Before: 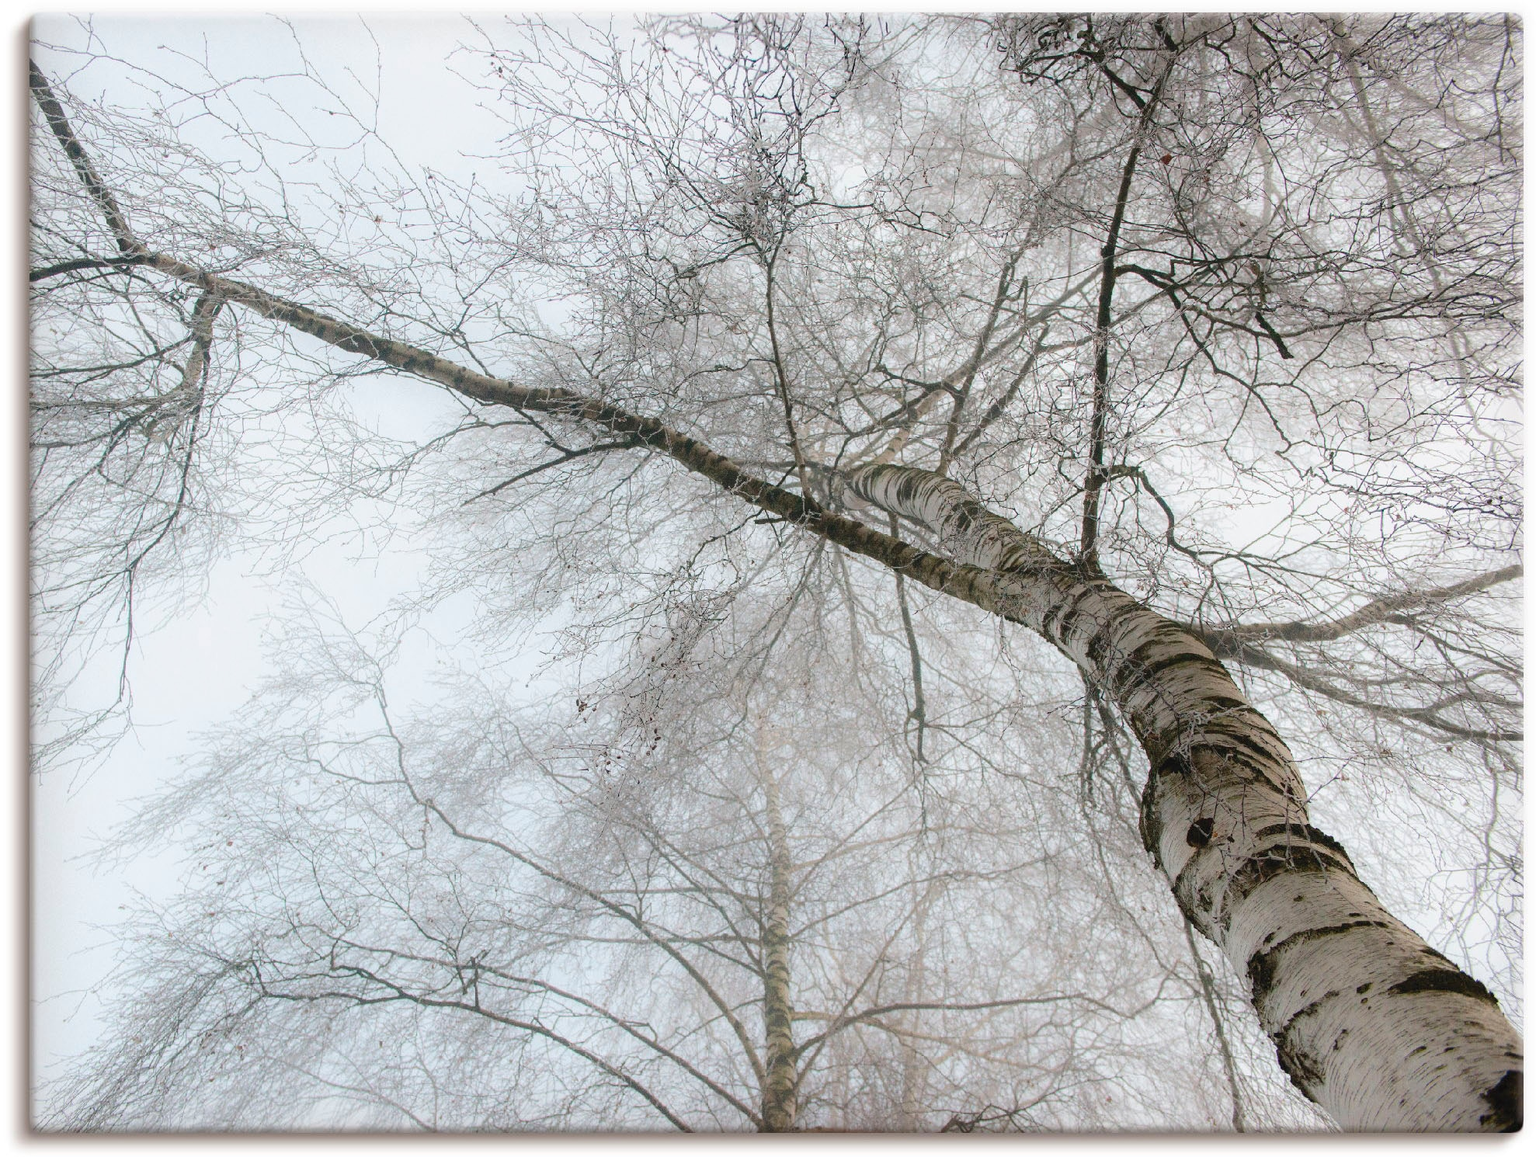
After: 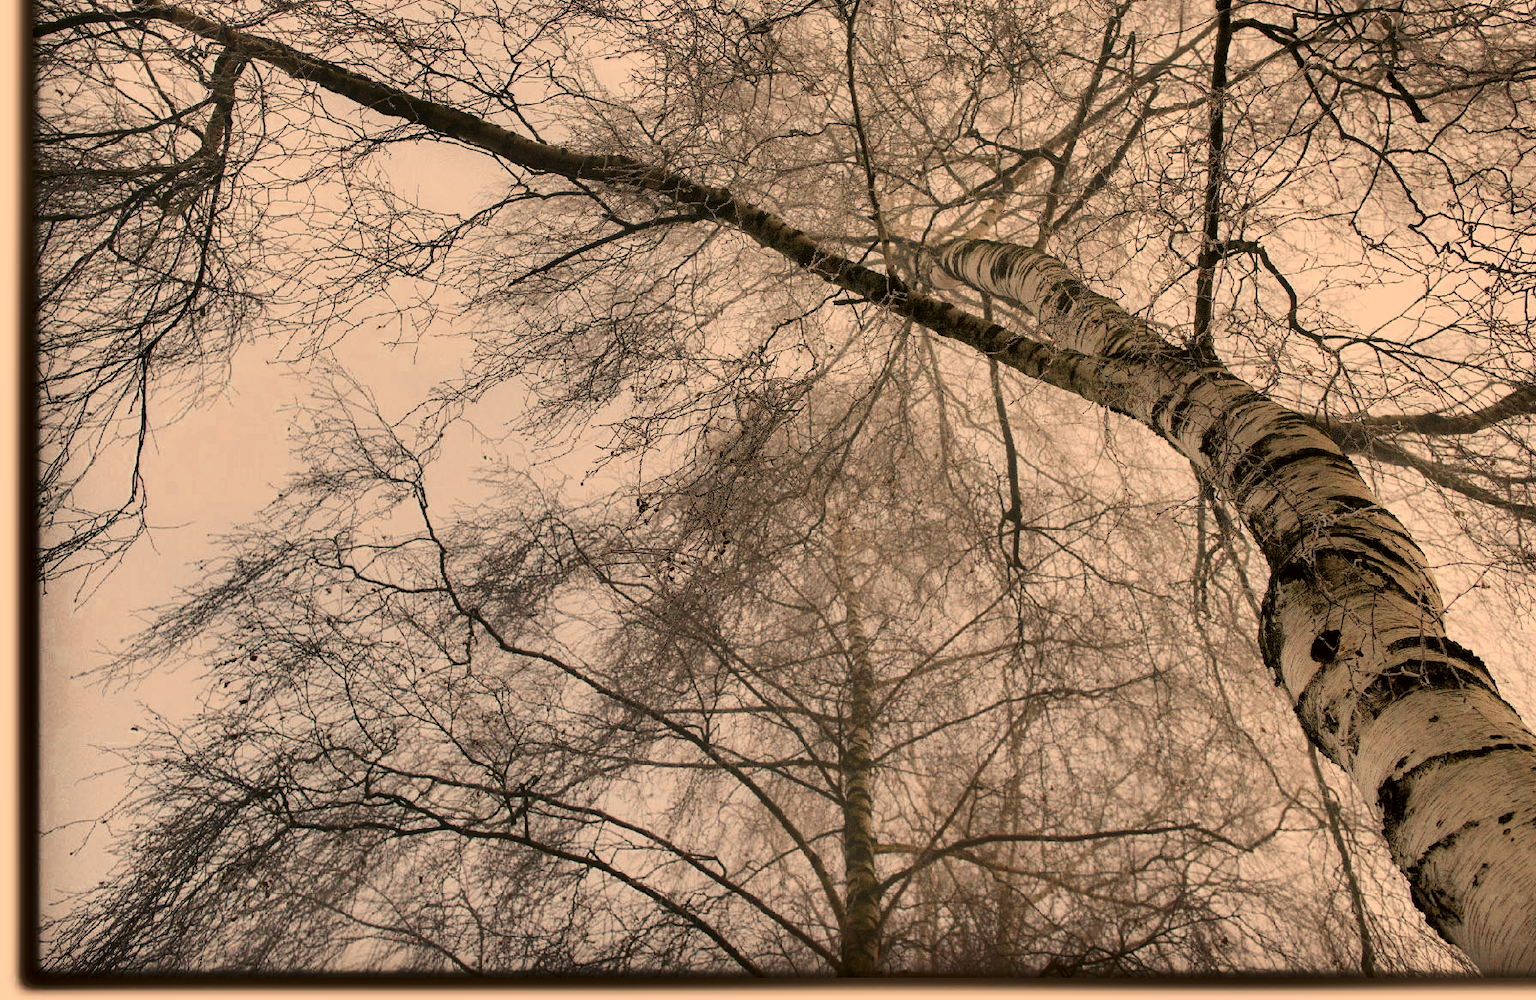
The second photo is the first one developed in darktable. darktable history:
crop: top 21.418%, right 9.43%, bottom 0.221%
filmic rgb: black relative exposure -8.7 EV, white relative exposure 2.65 EV, target black luminance 0%, target white luminance 99.906%, hardness 6.25, latitude 75.02%, contrast 1.315, highlights saturation mix -6.23%
color zones: curves: ch0 [(0, 0.5) (0.125, 0.4) (0.25, 0.5) (0.375, 0.4) (0.5, 0.4) (0.625, 0.6) (0.75, 0.6) (0.875, 0.5)]; ch1 [(0, 0.35) (0.125, 0.45) (0.25, 0.35) (0.375, 0.35) (0.5, 0.35) (0.625, 0.35) (0.75, 0.45) (0.875, 0.35)]; ch2 [(0, 0.6) (0.125, 0.5) (0.25, 0.5) (0.375, 0.6) (0.5, 0.6) (0.625, 0.5) (0.75, 0.5) (0.875, 0.5)]
shadows and highlights: shadows 20.85, highlights -82.87, soften with gaussian
color correction: highlights a* 18.19, highlights b* 34.99, shadows a* 1.35, shadows b* 6.6, saturation 1.03
